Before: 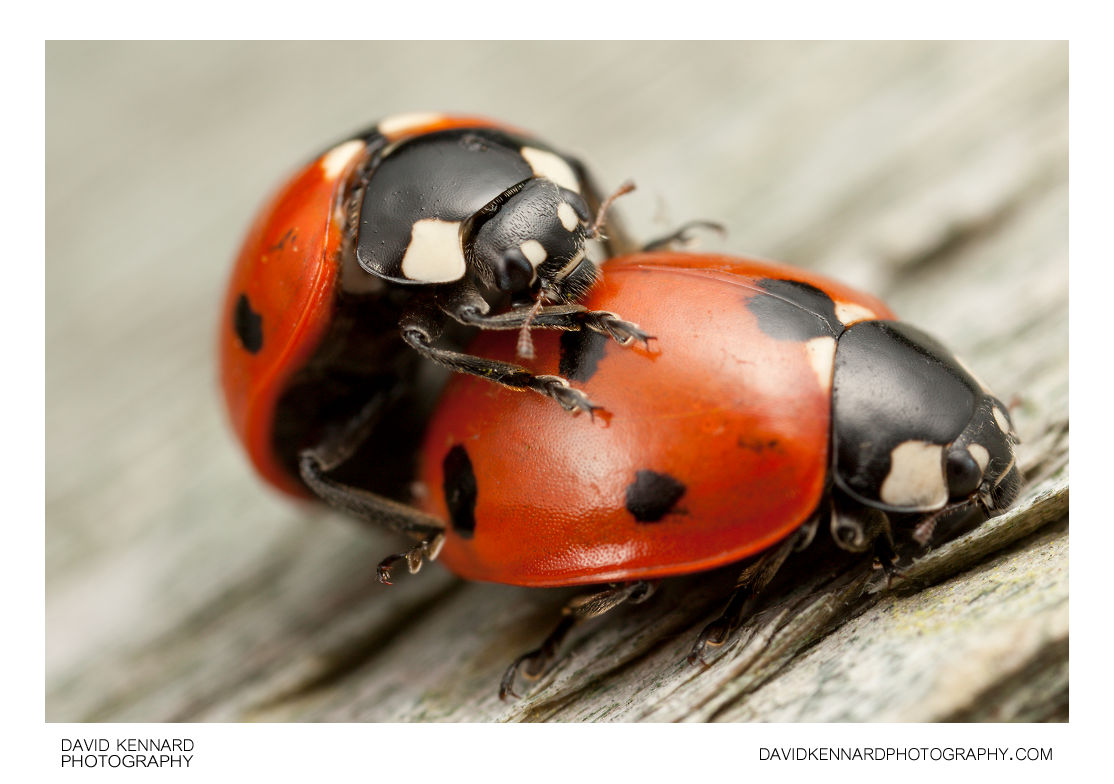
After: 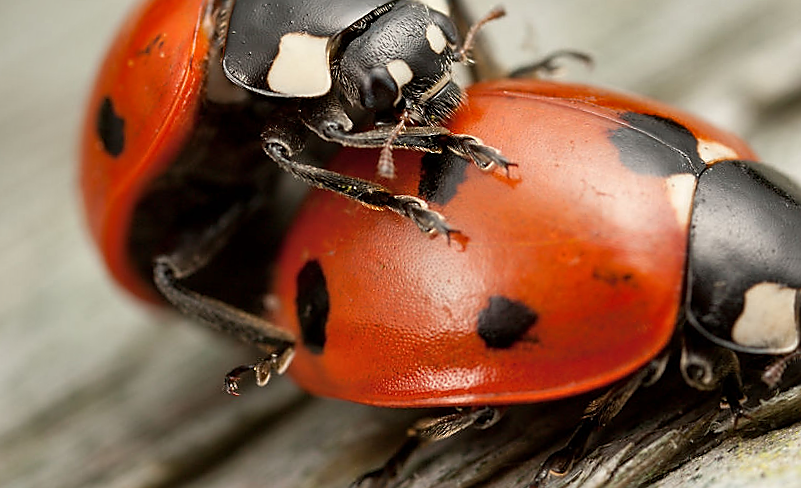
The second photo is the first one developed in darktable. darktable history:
crop and rotate: angle -3.37°, left 9.79%, top 20.73%, right 12.42%, bottom 11.82%
sharpen: radius 1.4, amount 1.25, threshold 0.7
shadows and highlights: radius 100.41, shadows 50.55, highlights -64.36, highlights color adjustment 49.82%, soften with gaussian
